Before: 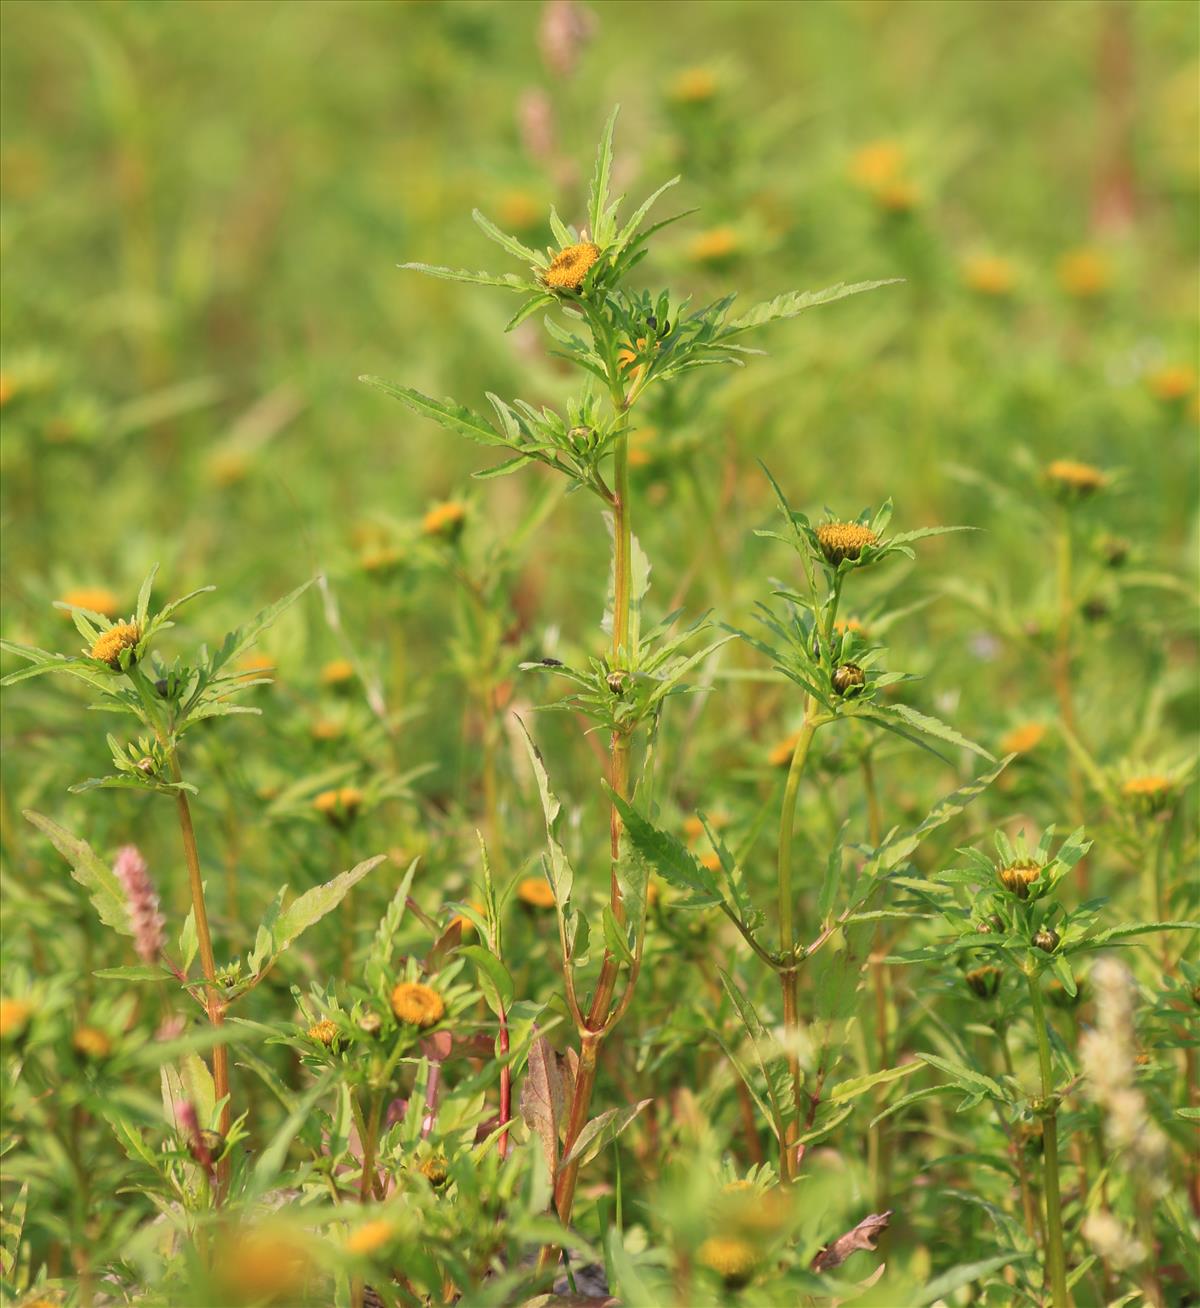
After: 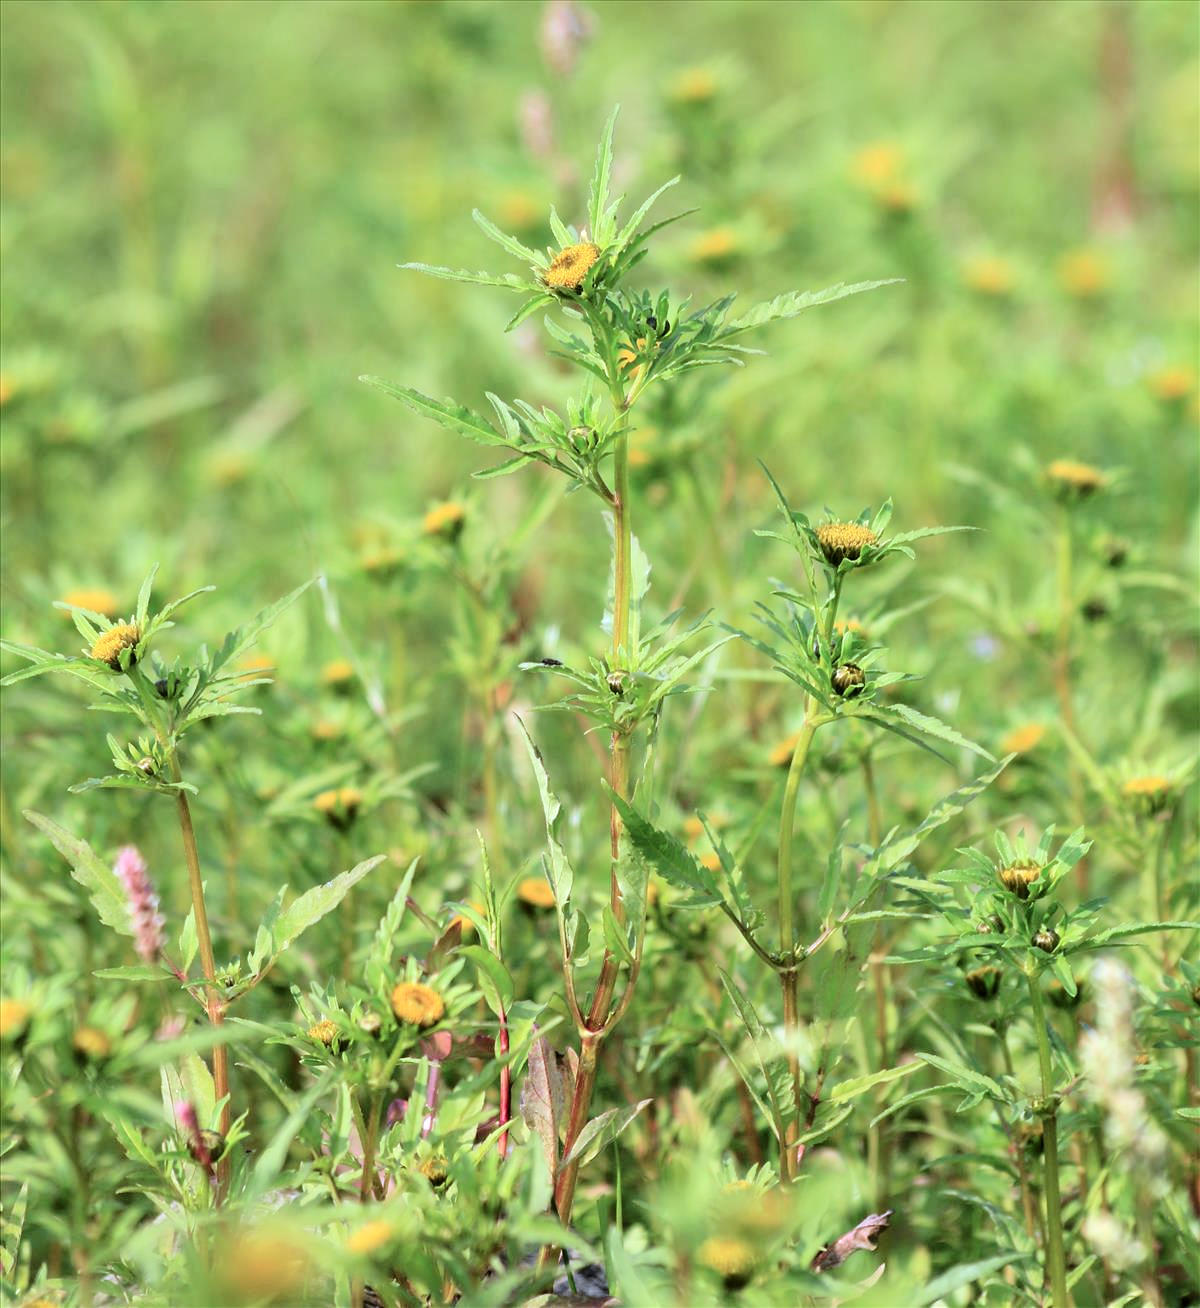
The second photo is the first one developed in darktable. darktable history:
color calibration: x 0.367, y 0.379, temperature 4395.86 K
white balance: red 0.926, green 1.003, blue 1.133
tone curve: curves: ch0 [(0.003, 0) (0.066, 0.031) (0.16, 0.089) (0.269, 0.218) (0.395, 0.408) (0.517, 0.56) (0.684, 0.734) (0.791, 0.814) (1, 1)]; ch1 [(0, 0) (0.164, 0.115) (0.337, 0.332) (0.39, 0.398) (0.464, 0.461) (0.501, 0.5) (0.507, 0.5) (0.534, 0.532) (0.577, 0.59) (0.652, 0.681) (0.733, 0.764) (0.819, 0.823) (1, 1)]; ch2 [(0, 0) (0.337, 0.382) (0.464, 0.476) (0.501, 0.5) (0.527, 0.54) (0.551, 0.565) (0.628, 0.632) (0.689, 0.686) (1, 1)], color space Lab, independent channels, preserve colors none
levels: levels [0.055, 0.477, 0.9]
